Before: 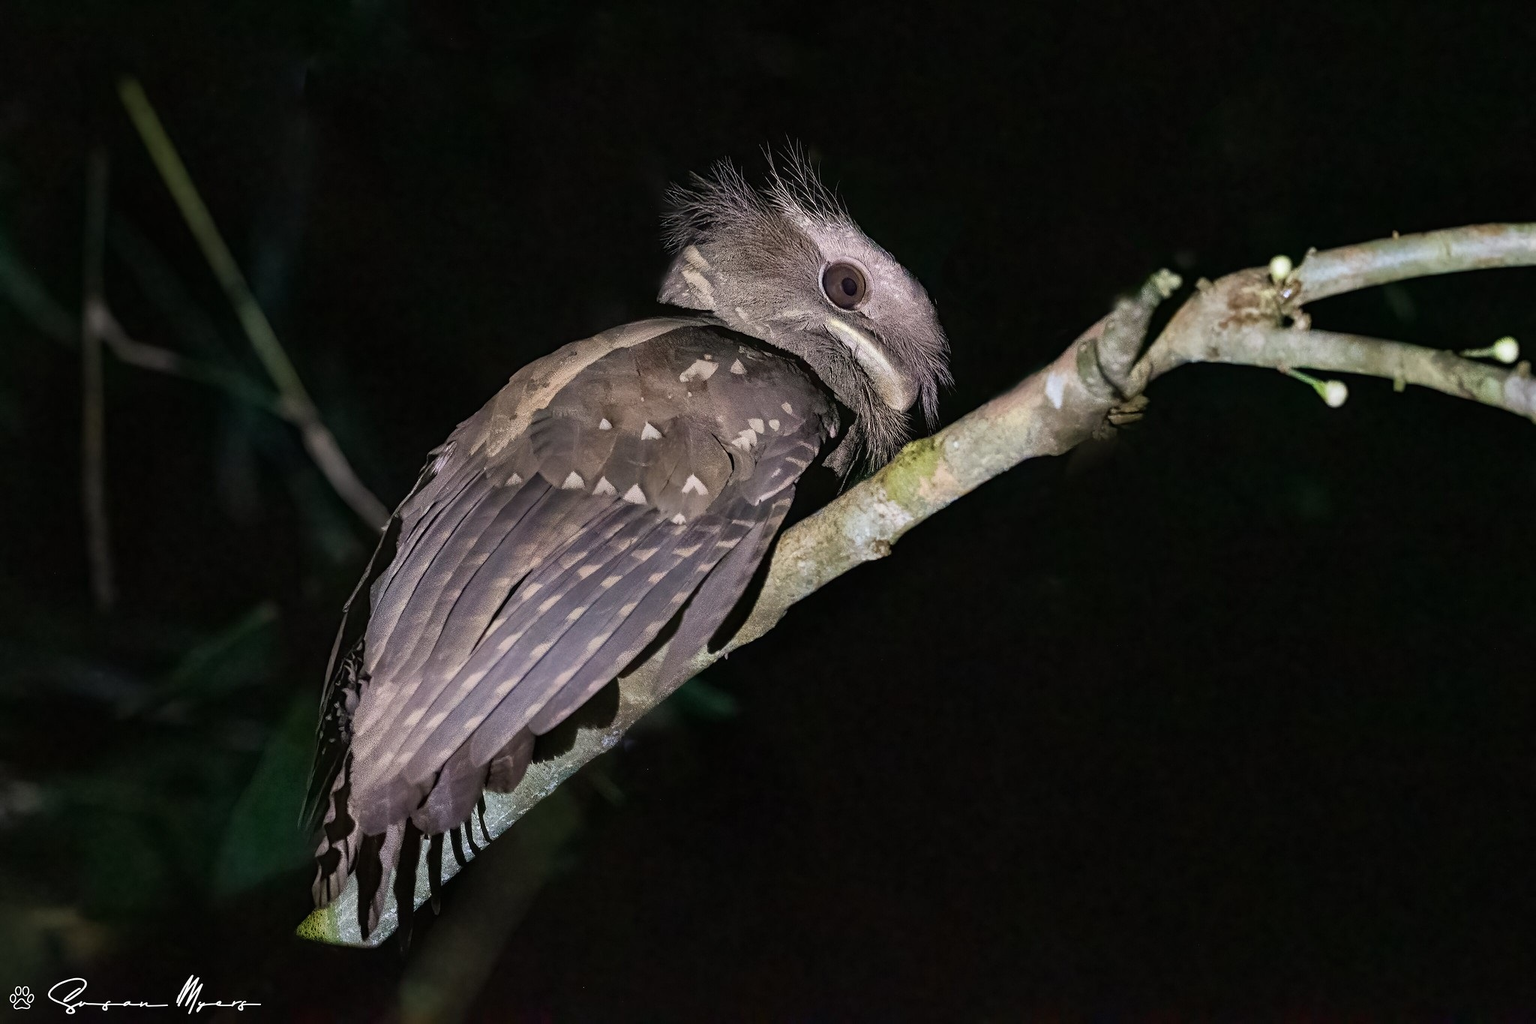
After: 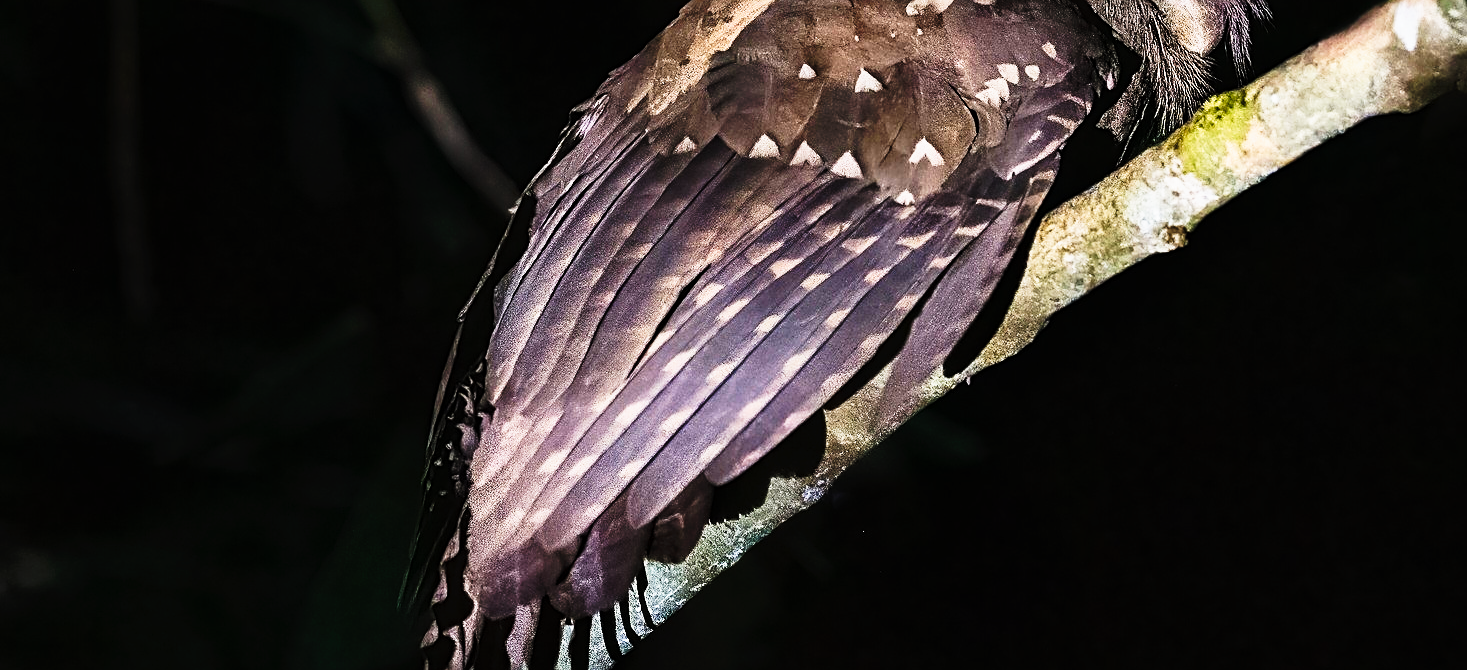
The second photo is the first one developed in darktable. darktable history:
crop: top 36.221%, right 28.354%, bottom 14.647%
tone curve: curves: ch0 [(0, 0) (0.003, 0.003) (0.011, 0.006) (0.025, 0.012) (0.044, 0.02) (0.069, 0.023) (0.1, 0.029) (0.136, 0.037) (0.177, 0.058) (0.224, 0.084) (0.277, 0.137) (0.335, 0.209) (0.399, 0.336) (0.468, 0.478) (0.543, 0.63) (0.623, 0.789) (0.709, 0.903) (0.801, 0.967) (0.898, 0.987) (1, 1)], preserve colors none
sharpen: on, module defaults
